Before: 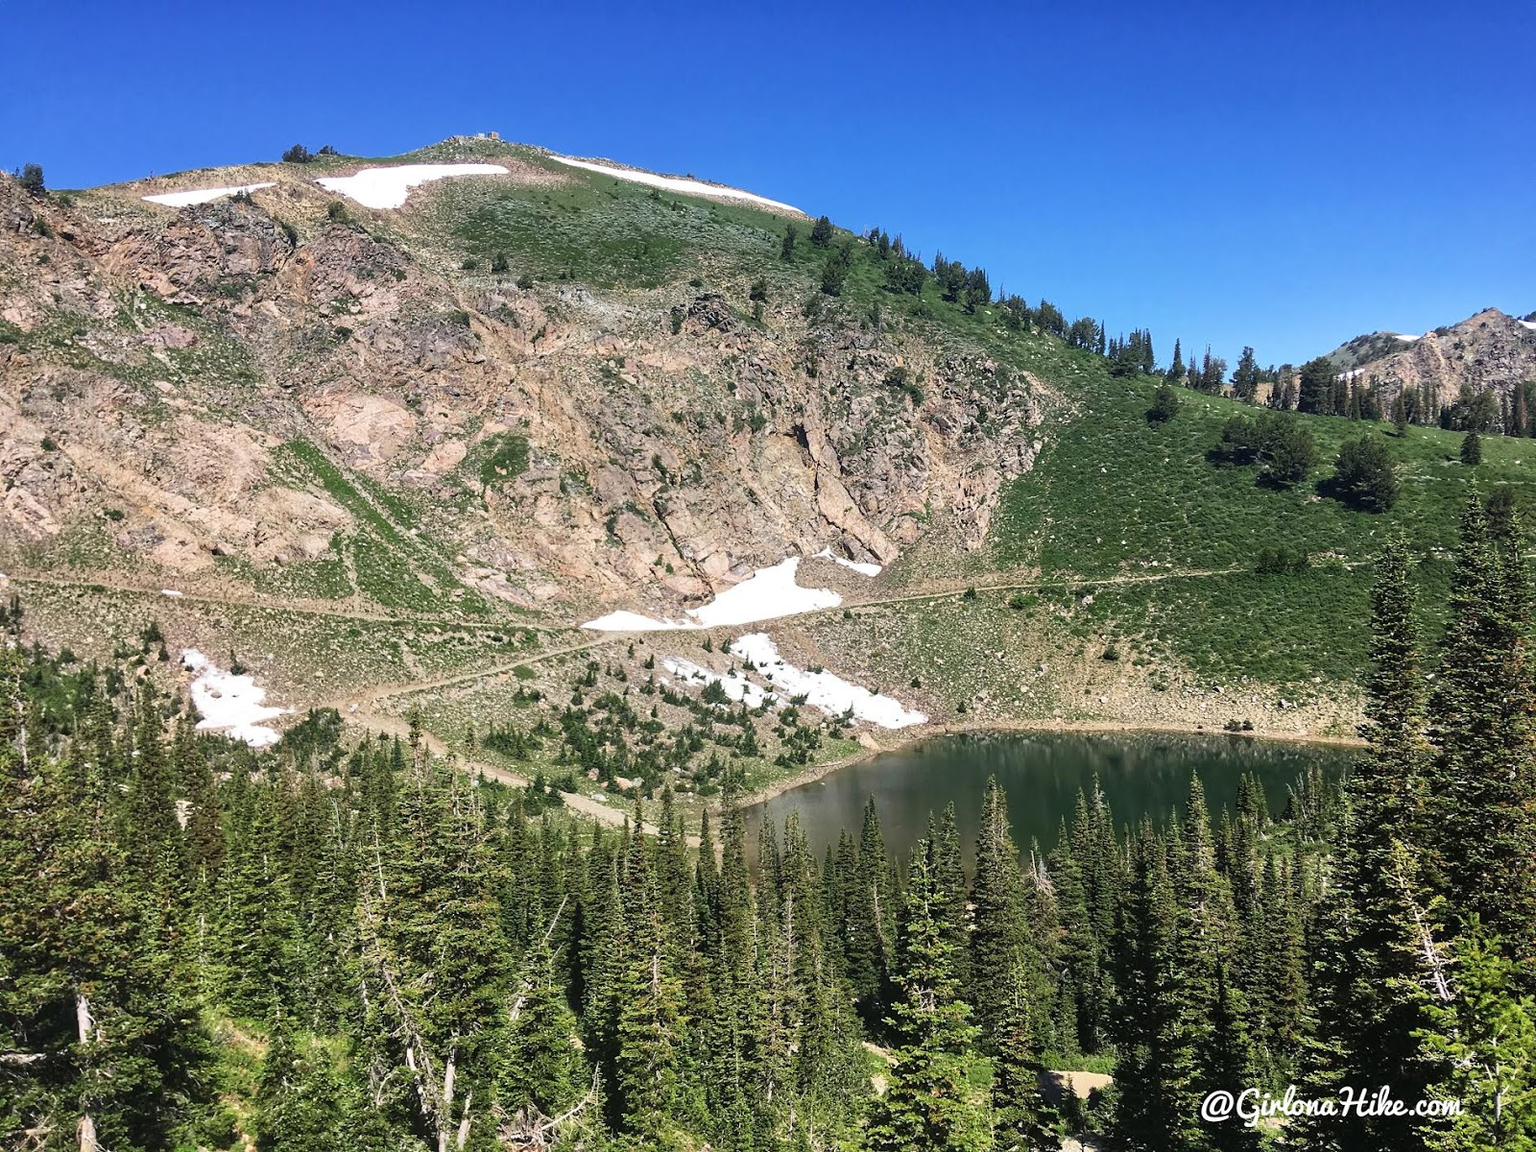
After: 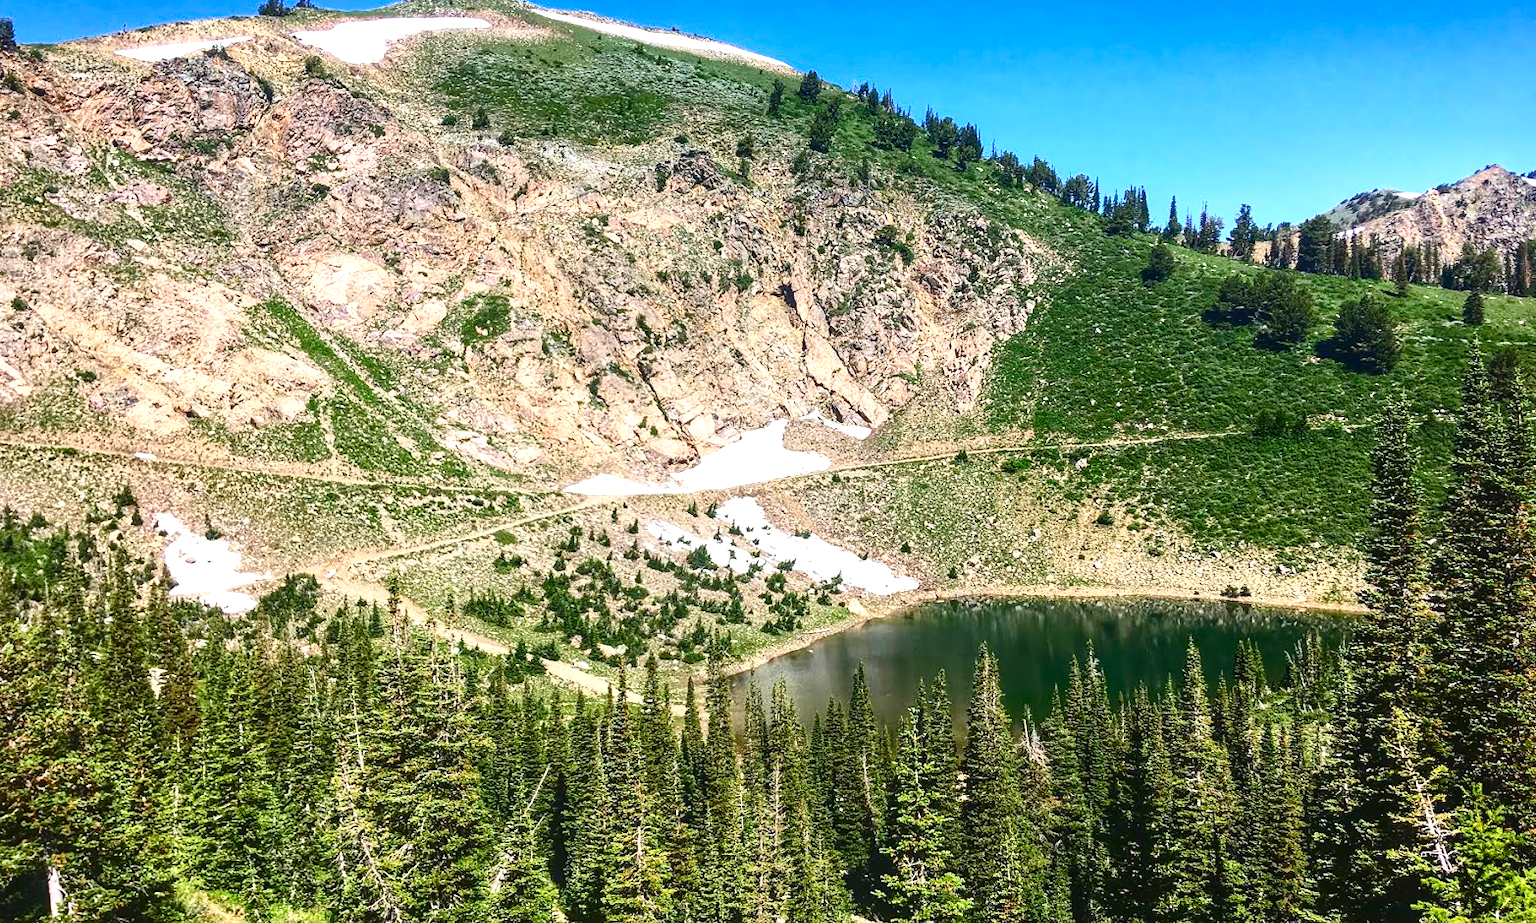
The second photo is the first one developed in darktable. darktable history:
local contrast: detail 109%
contrast brightness saturation: contrast 0.205, brightness -0.114, saturation 0.101
exposure: black level correction -0.002, exposure 0.708 EV, compensate exposure bias true, compensate highlight preservation false
crop and rotate: left 1.94%, top 12.826%, right 0.205%, bottom 8.754%
color balance rgb: perceptual saturation grading › global saturation 20%, perceptual saturation grading › highlights -24.871%, perceptual saturation grading › shadows 49.287%, global vibrance 20%
